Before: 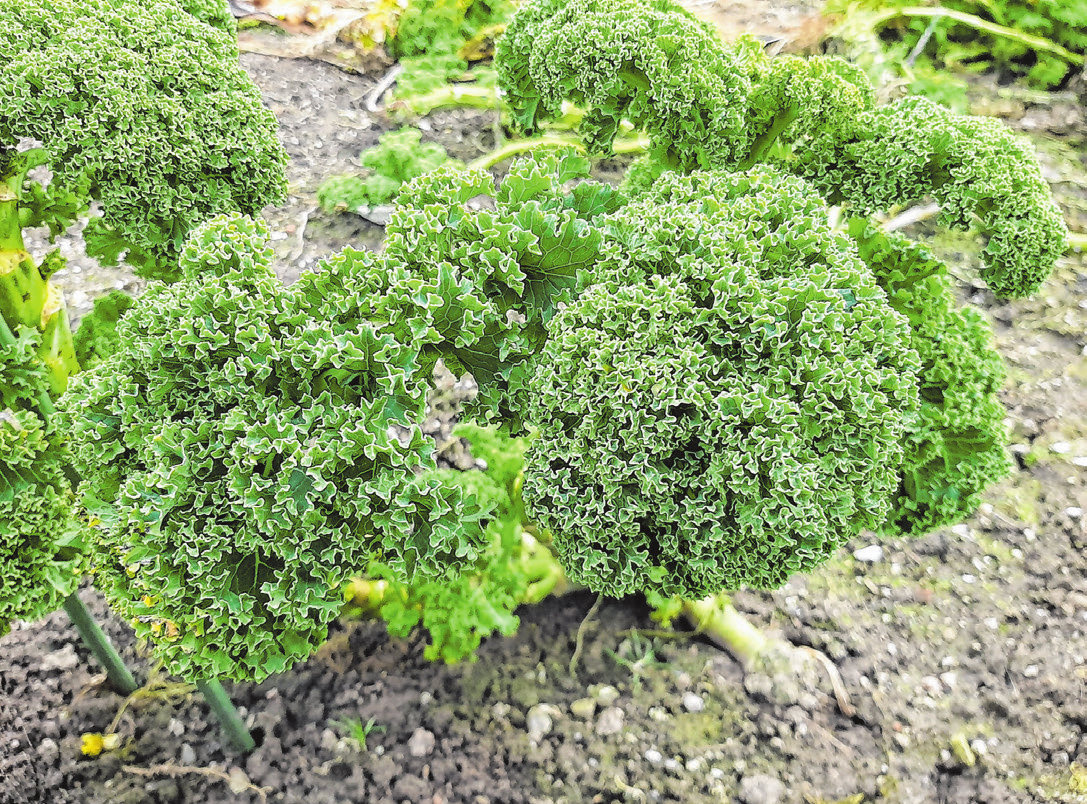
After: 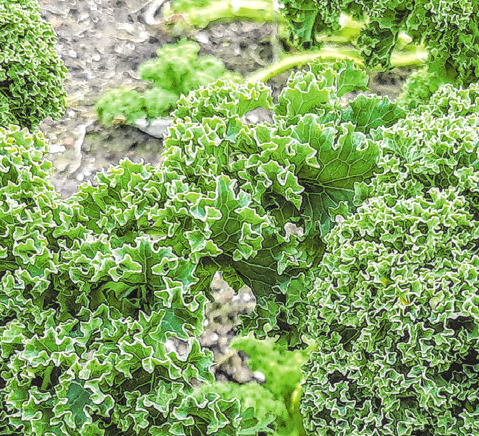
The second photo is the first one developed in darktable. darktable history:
local contrast: highlights 3%, shadows 1%, detail 133%
crop: left 20.443%, top 10.895%, right 35.456%, bottom 34.85%
